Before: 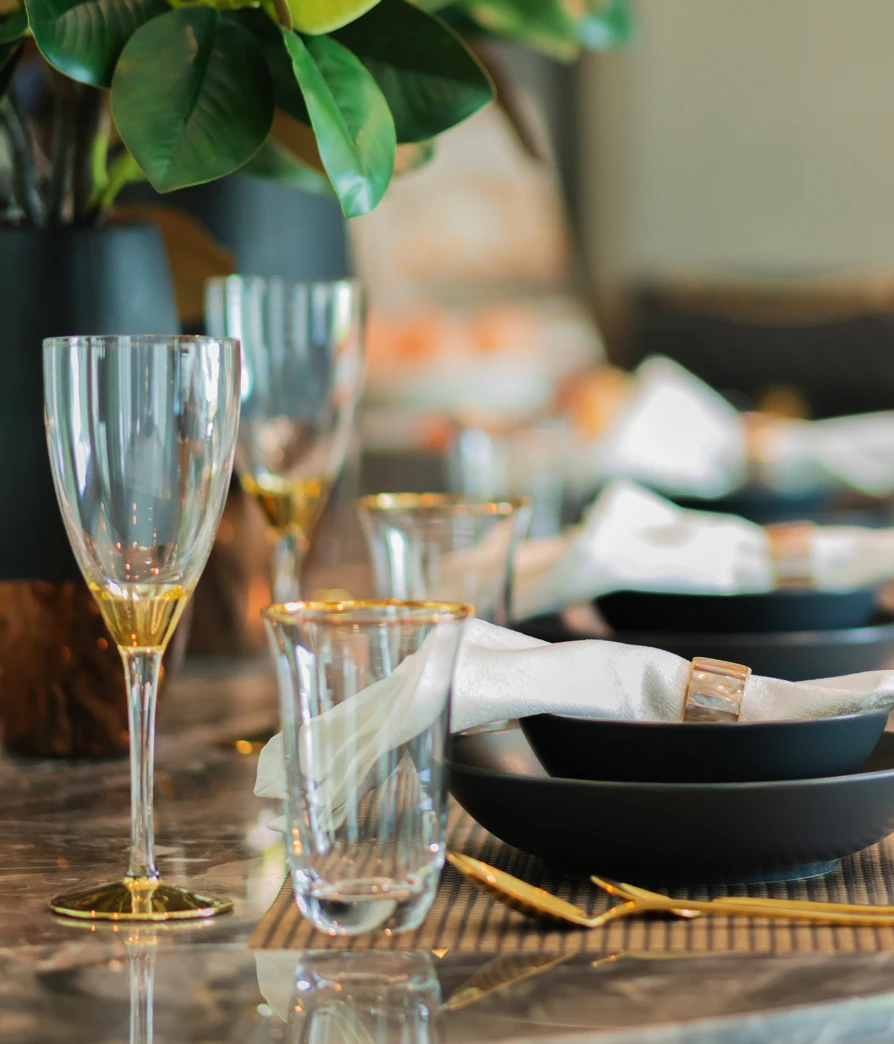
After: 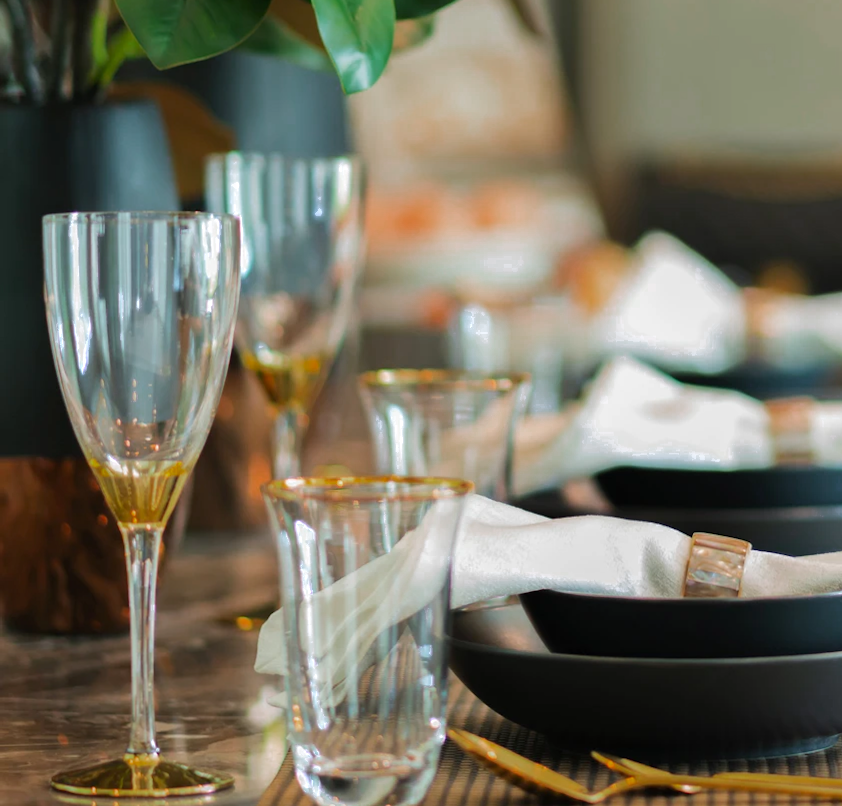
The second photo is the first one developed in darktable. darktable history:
crop and rotate: angle 0.101°, top 11.838%, right 5.544%, bottom 10.73%
color zones: curves: ch0 [(0.203, 0.433) (0.607, 0.517) (0.697, 0.696) (0.705, 0.897)], mix 32.96%
exposure: compensate highlight preservation false
tone equalizer: on, module defaults
